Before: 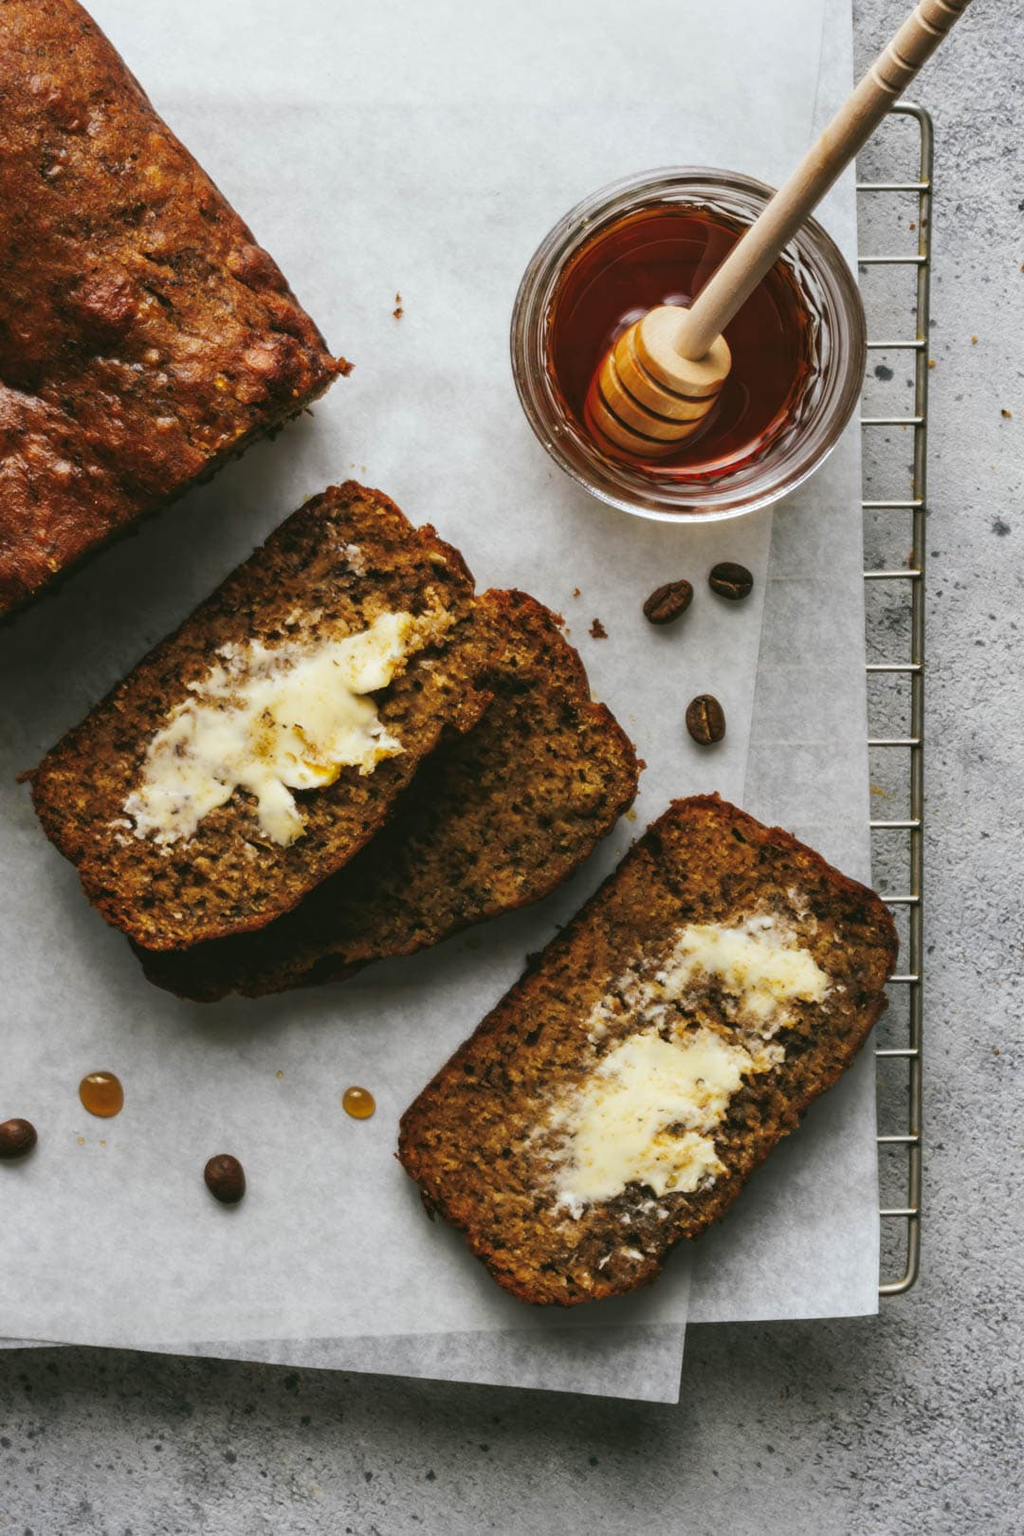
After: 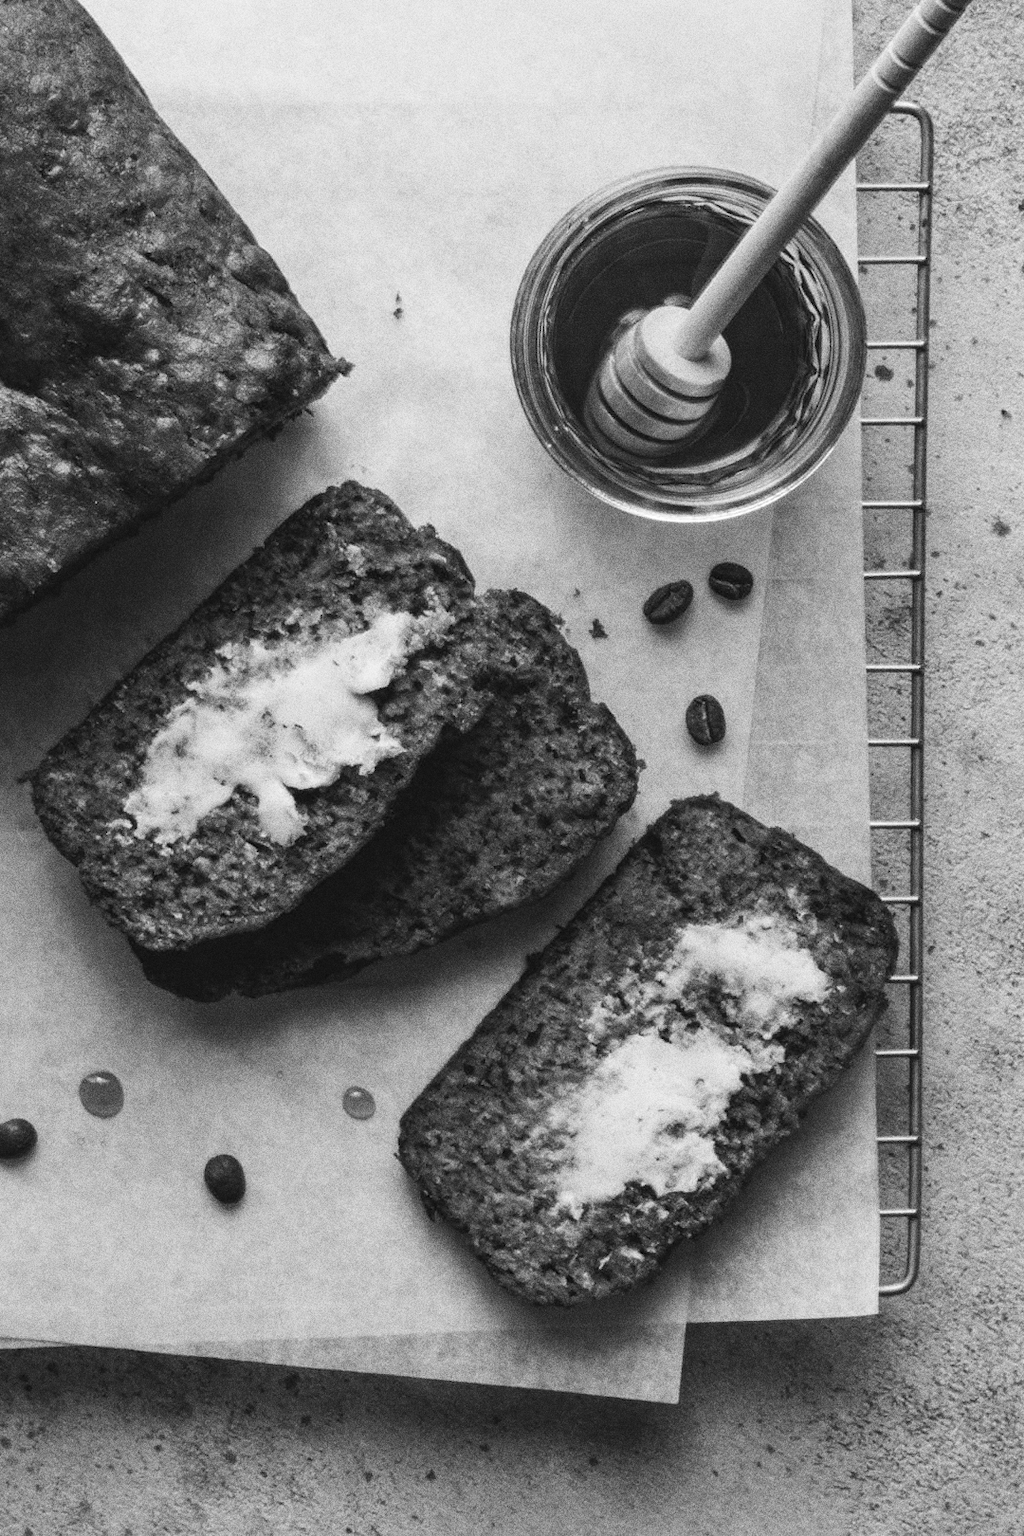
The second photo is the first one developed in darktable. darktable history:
monochrome: on, module defaults
color zones: curves: ch0 [(0, 0.278) (0.143, 0.5) (0.286, 0.5) (0.429, 0.5) (0.571, 0.5) (0.714, 0.5) (0.857, 0.5) (1, 0.5)]; ch1 [(0, 1) (0.143, 0.165) (0.286, 0) (0.429, 0) (0.571, 0) (0.714, 0) (0.857, 0.5) (1, 0.5)]; ch2 [(0, 0.508) (0.143, 0.5) (0.286, 0.5) (0.429, 0.5) (0.571, 0.5) (0.714, 0.5) (0.857, 0.5) (1, 0.5)]
grain: strength 49.07%
